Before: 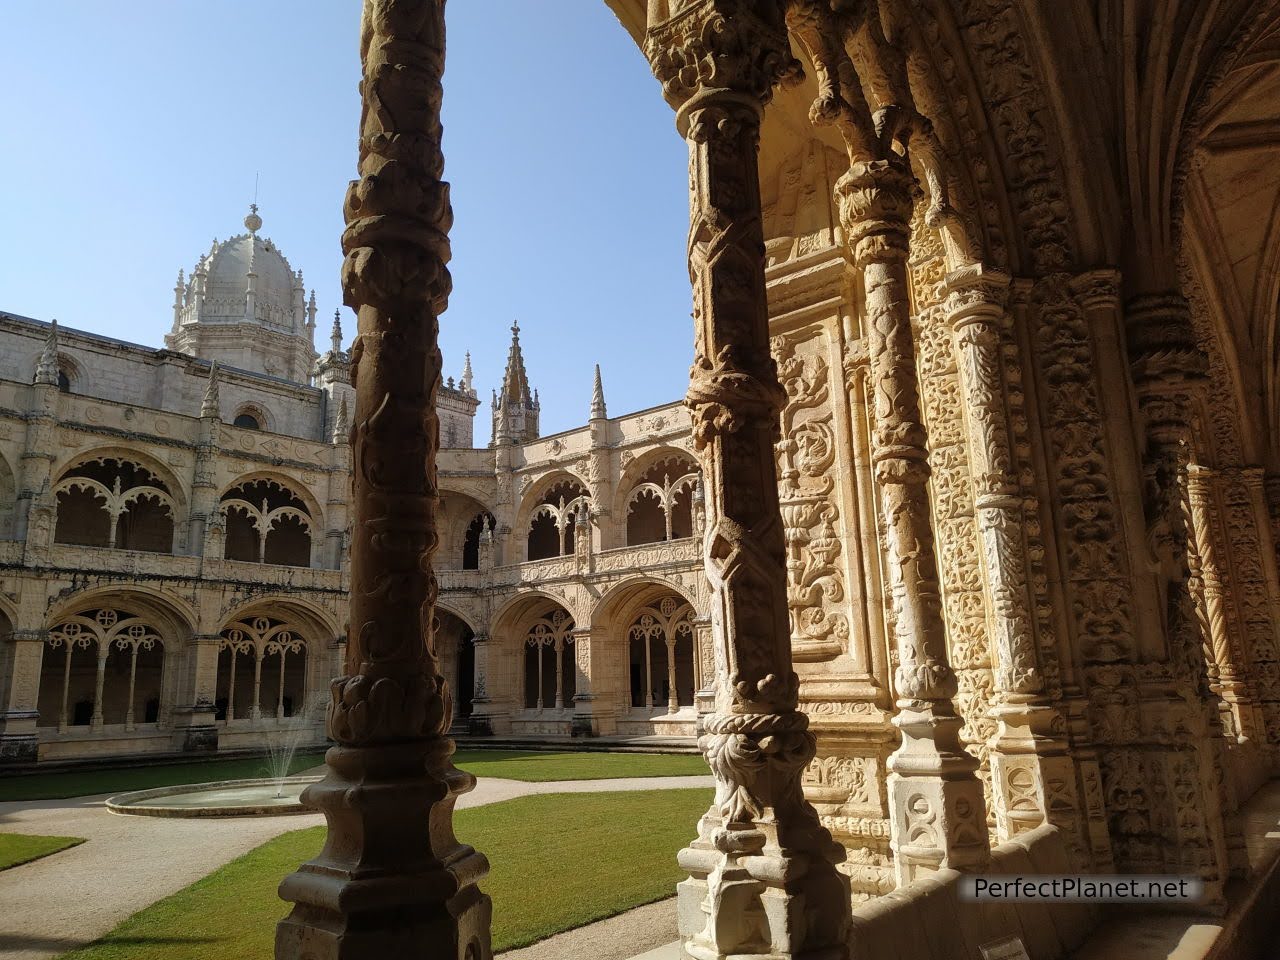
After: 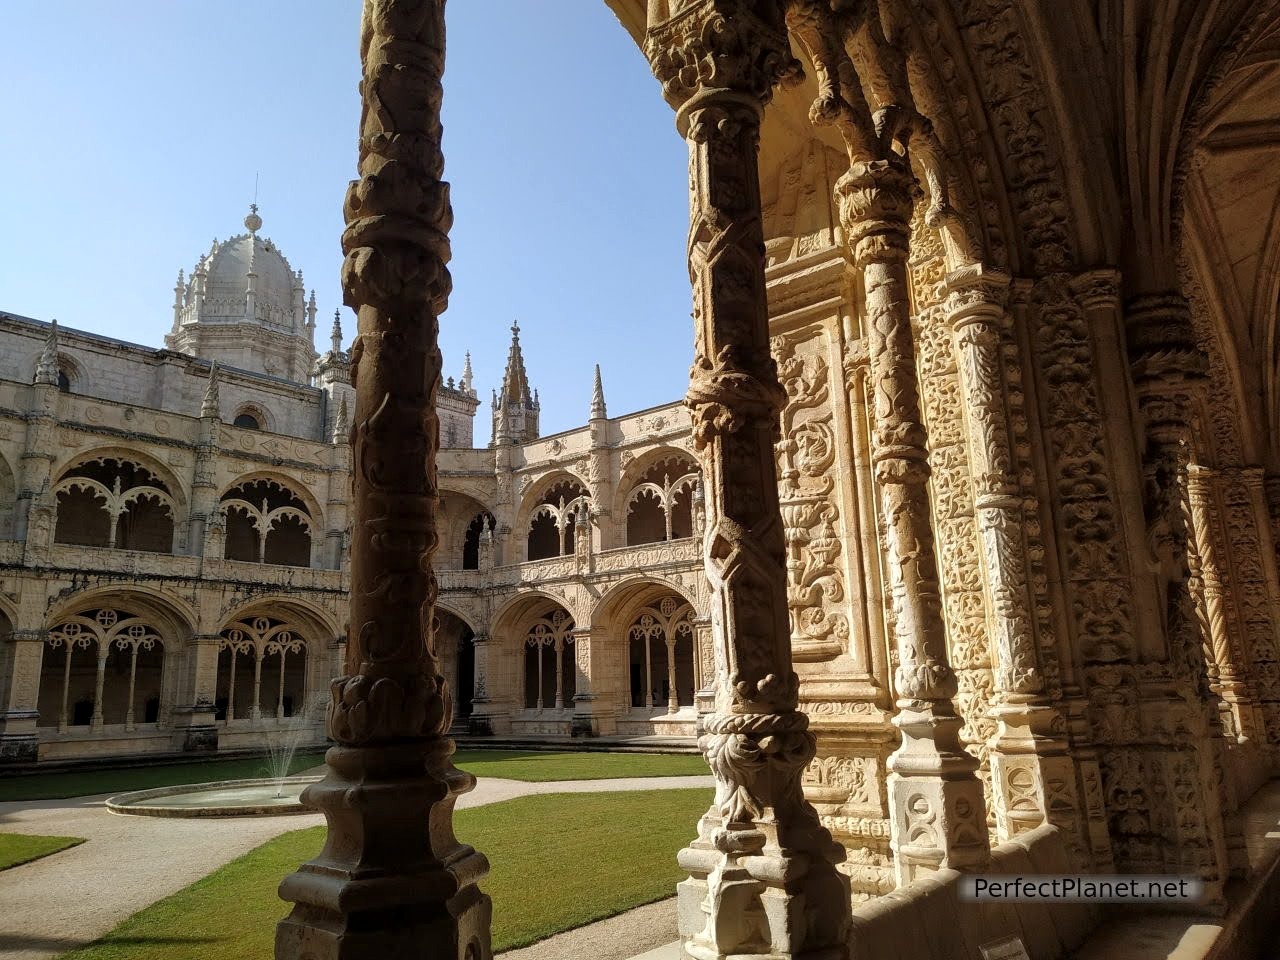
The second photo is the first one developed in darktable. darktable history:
local contrast: highlights 107%, shadows 101%, detail 119%, midtone range 0.2
